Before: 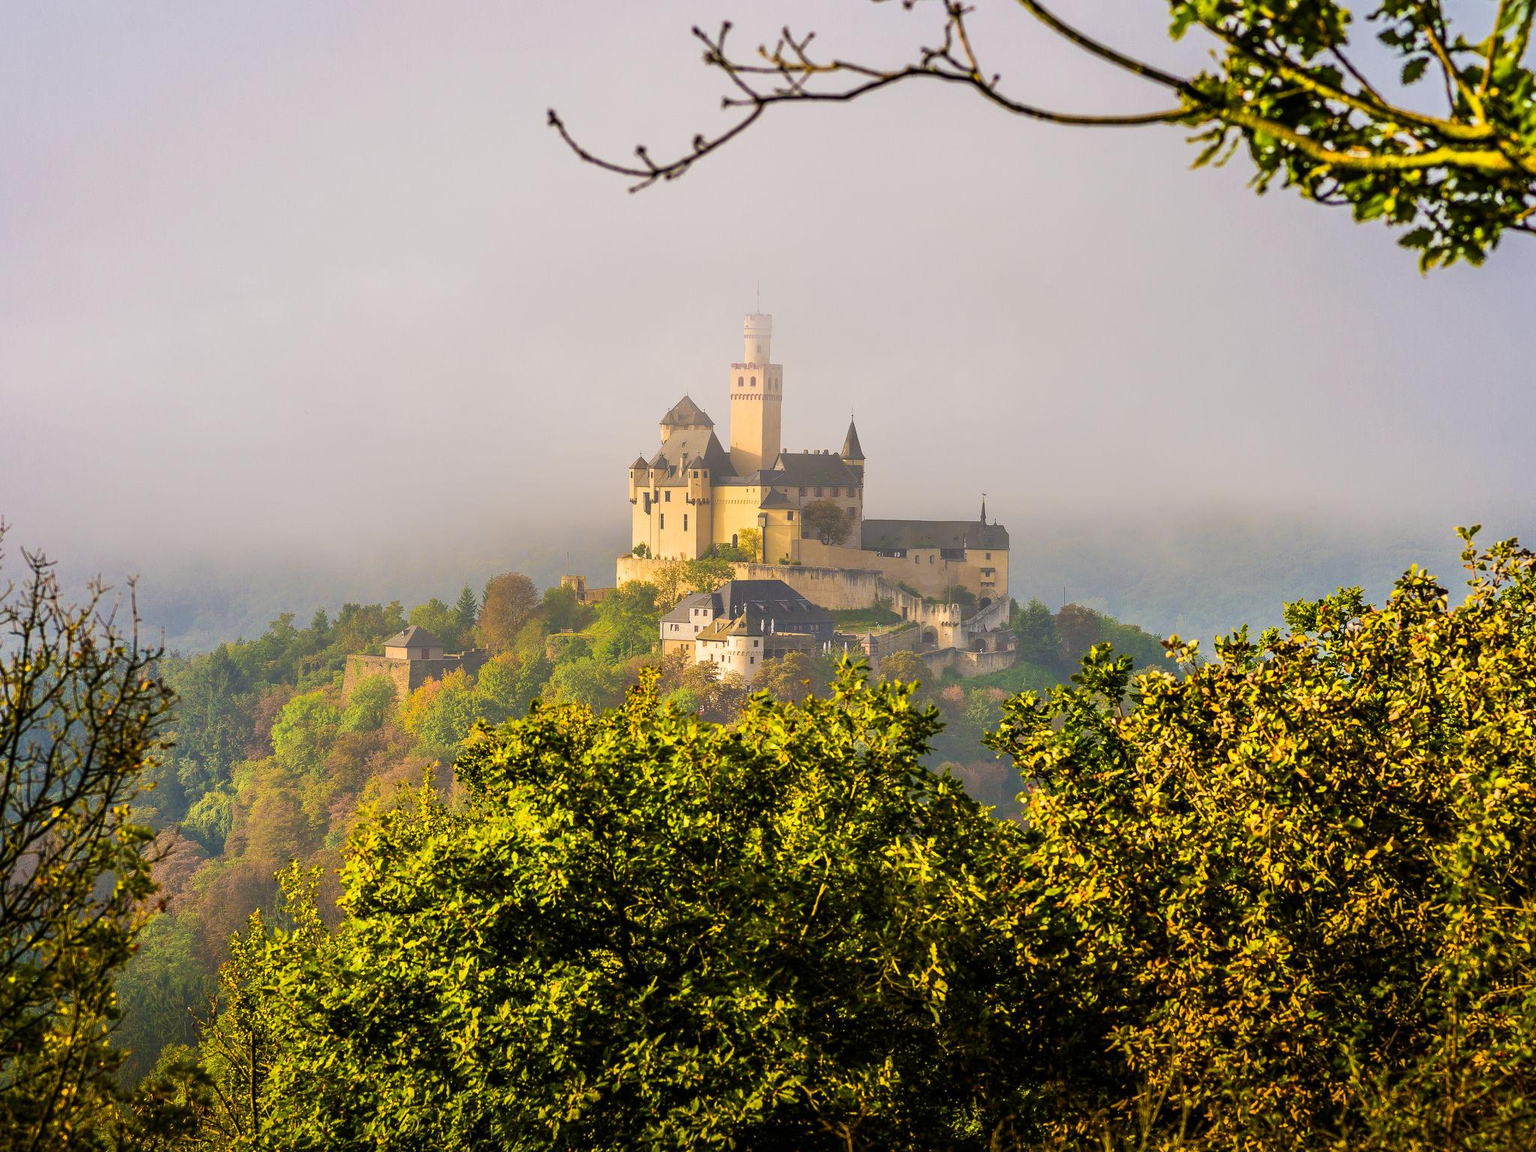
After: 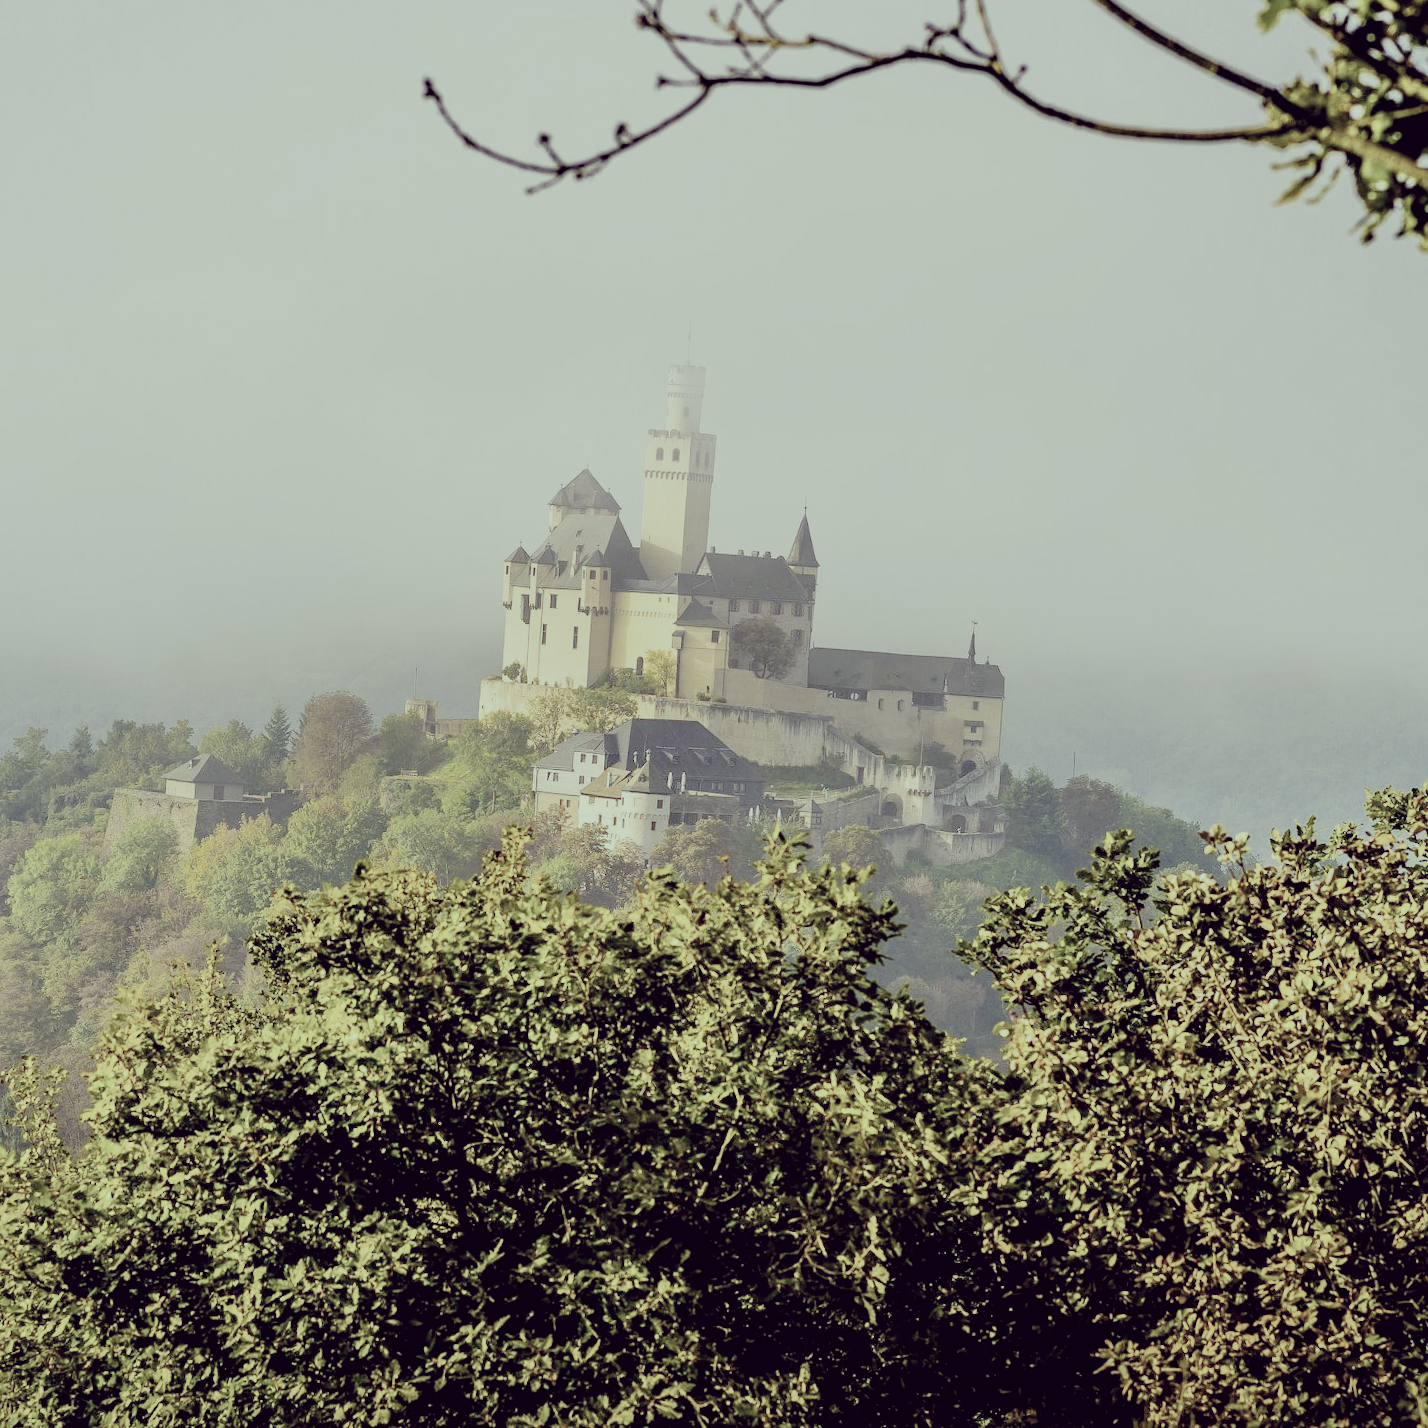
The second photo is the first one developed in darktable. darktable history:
exposure: black level correction 0, exposure 0.7 EV, compensate exposure bias true, compensate highlight preservation false
crop and rotate: angle -3.27°, left 14.277%, top 0.028%, right 10.766%, bottom 0.028%
color correction: highlights a* -20.17, highlights b* 20.27, shadows a* 20.03, shadows b* -20.46, saturation 0.43
white balance: red 0.925, blue 1.046
filmic rgb: middle gray luminance 18%, black relative exposure -7.5 EV, white relative exposure 8.5 EV, threshold 6 EV, target black luminance 0%, hardness 2.23, latitude 18.37%, contrast 0.878, highlights saturation mix 5%, shadows ↔ highlights balance 10.15%, add noise in highlights 0, preserve chrominance no, color science v3 (2019), use custom middle-gray values true, iterations of high-quality reconstruction 0, contrast in highlights soft, enable highlight reconstruction true
